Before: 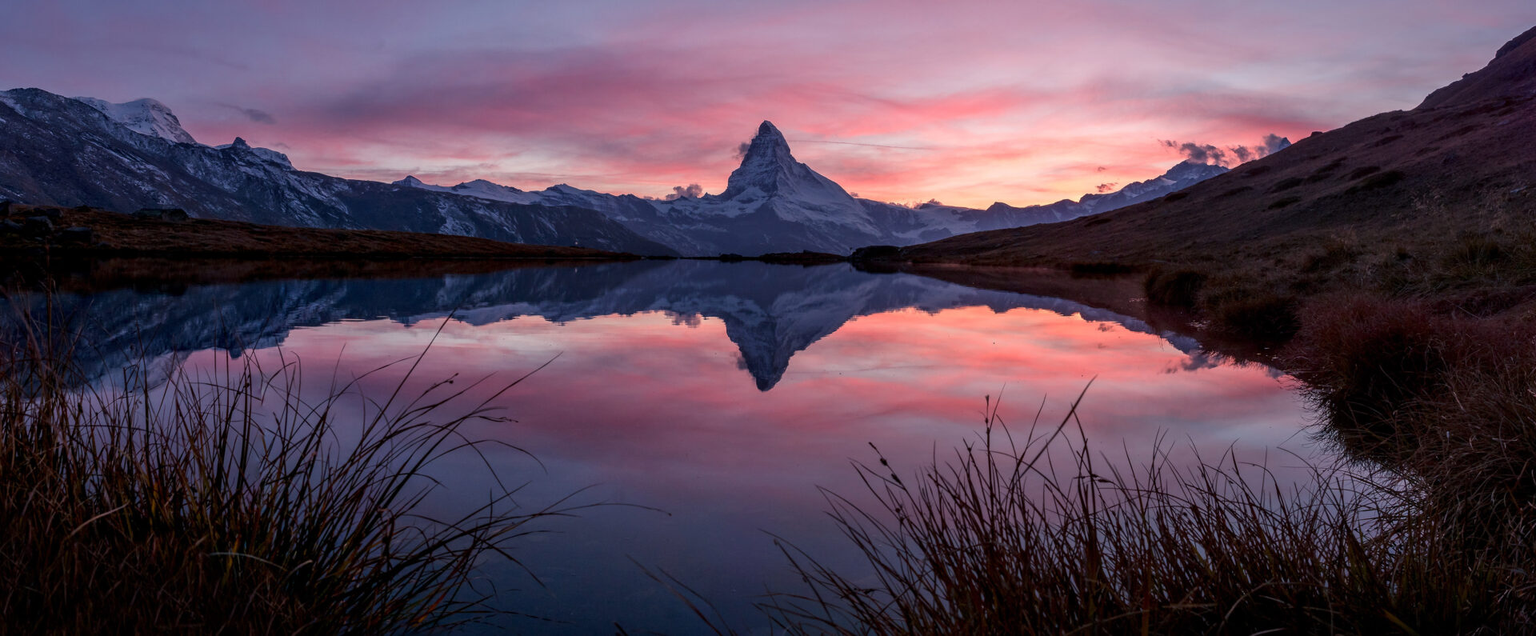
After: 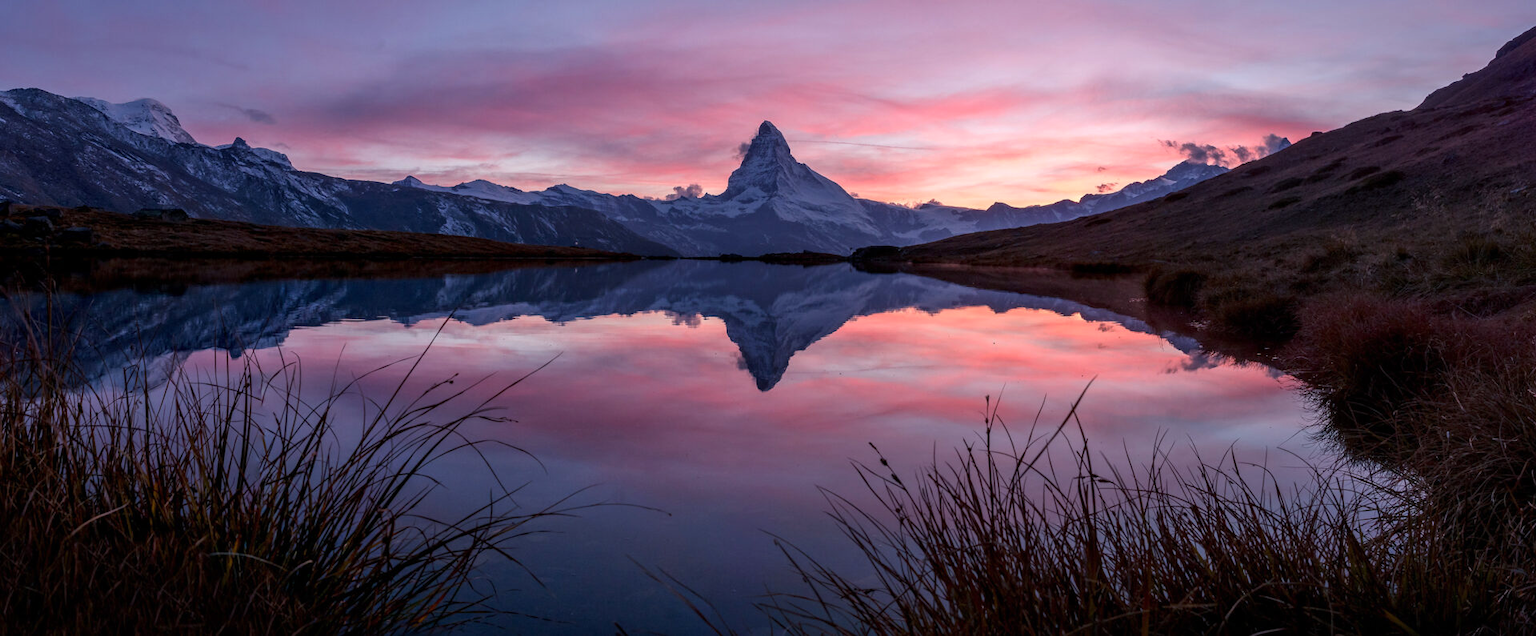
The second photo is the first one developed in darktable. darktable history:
white balance: red 0.974, blue 1.044
exposure: exposure 0.131 EV, compensate highlight preservation false
